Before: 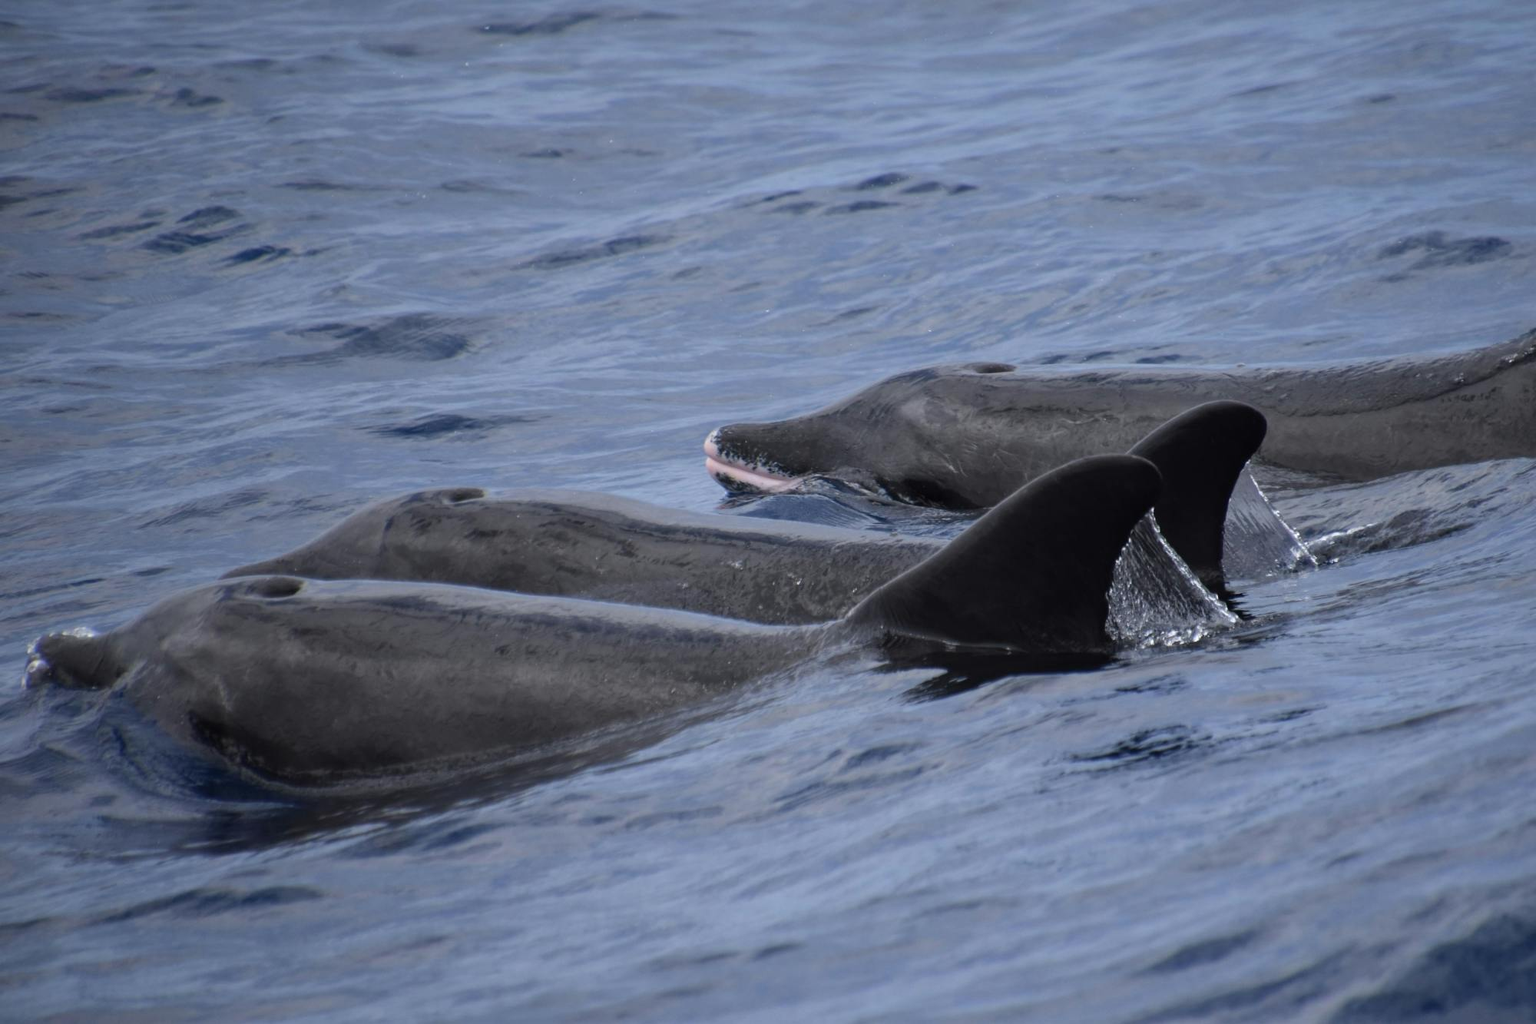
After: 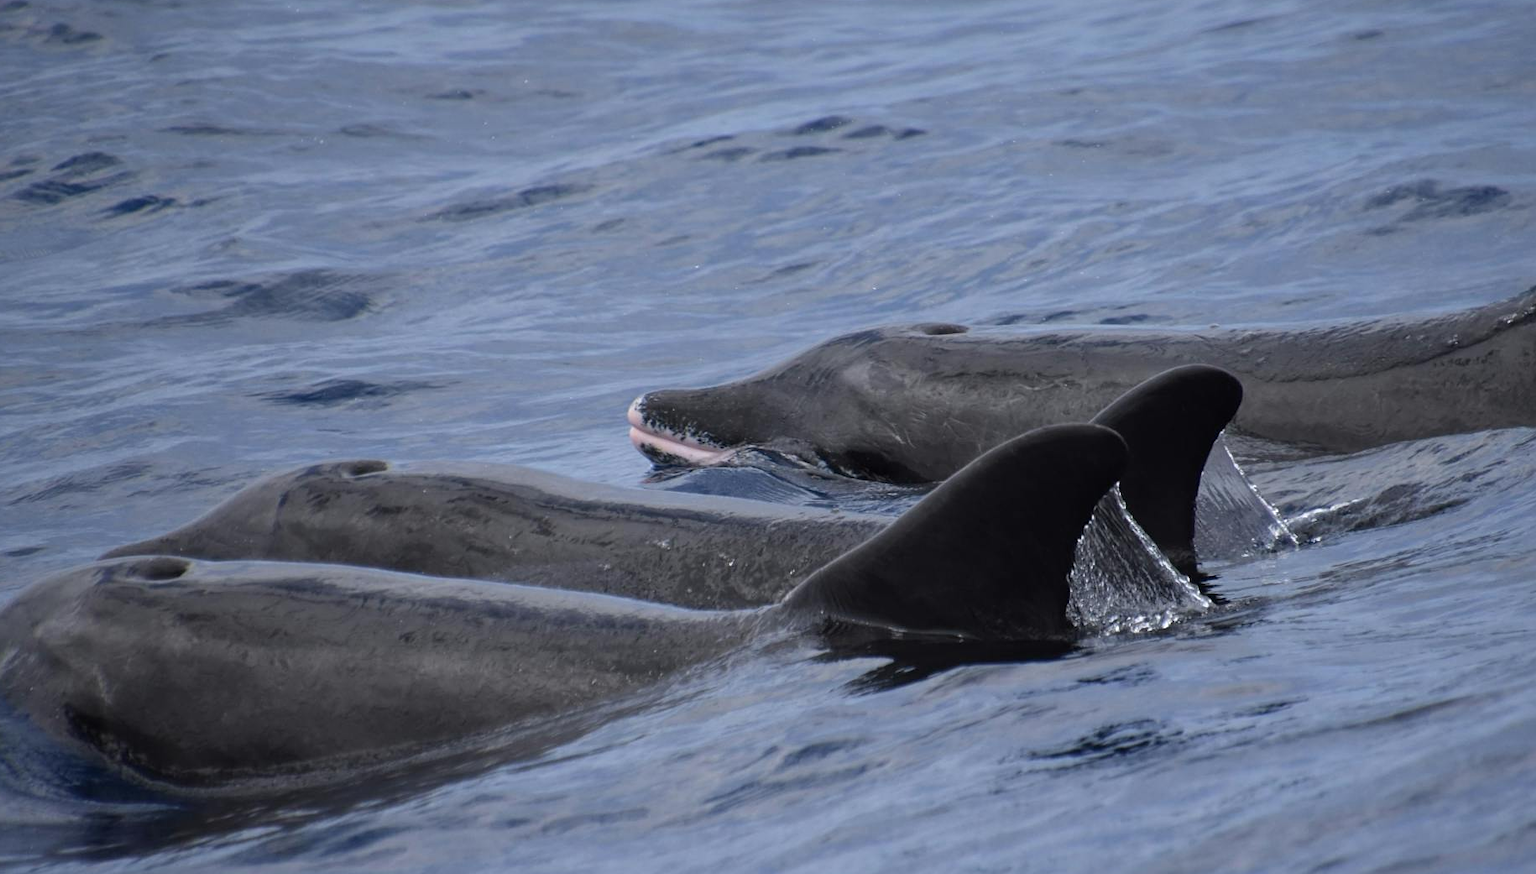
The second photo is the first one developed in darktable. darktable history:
sharpen: amount 0.21
crop: left 8.485%, top 6.562%, bottom 15.241%
